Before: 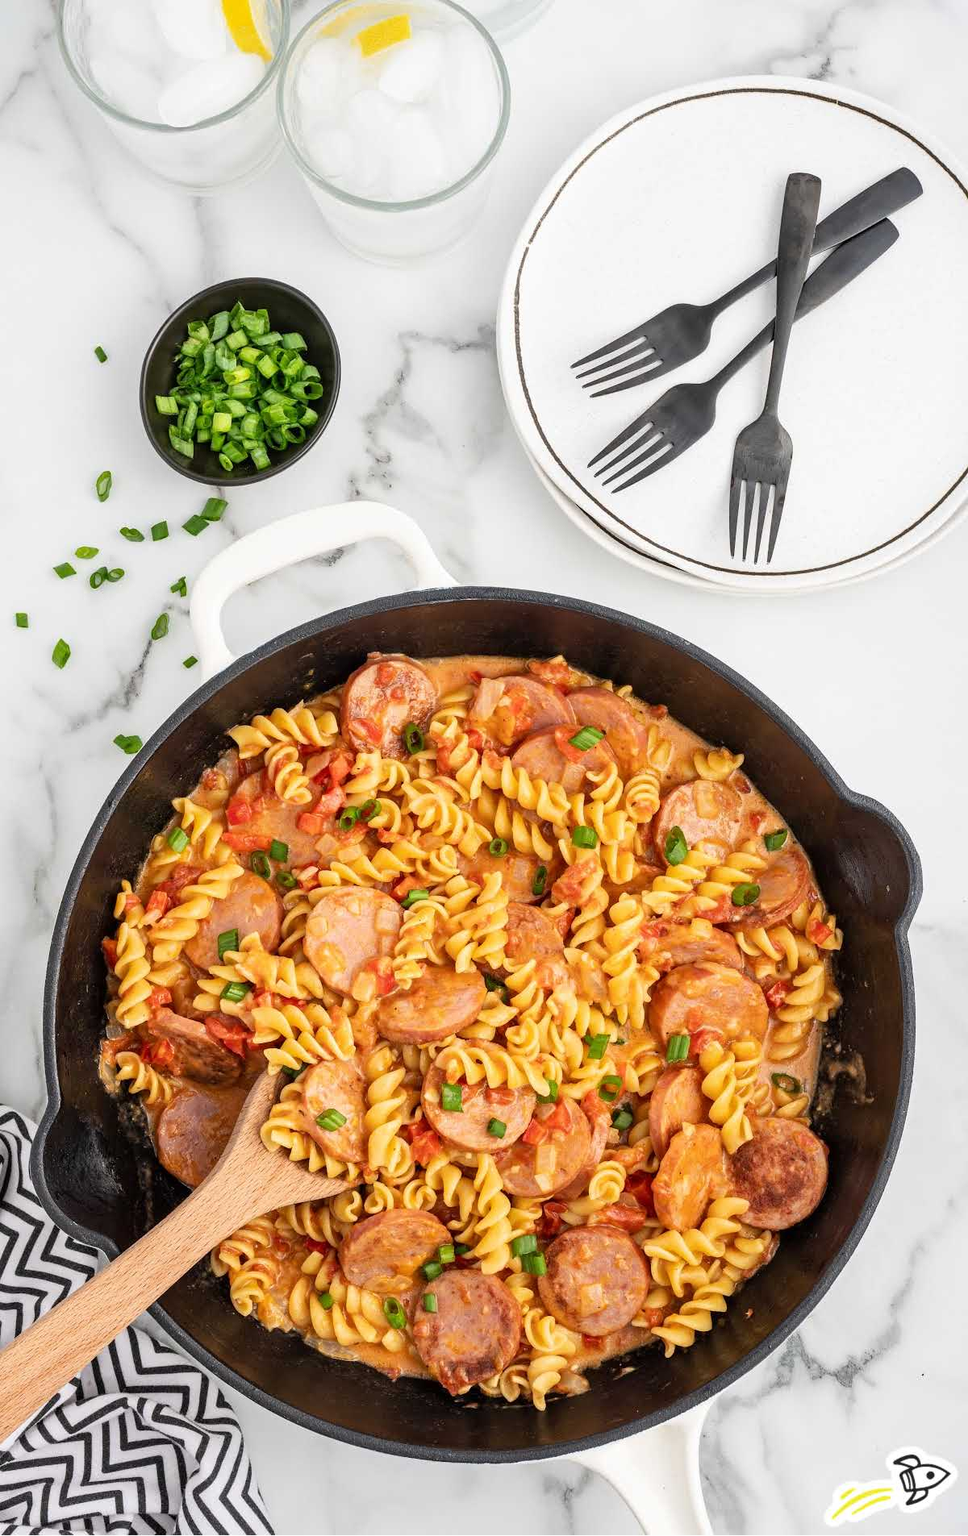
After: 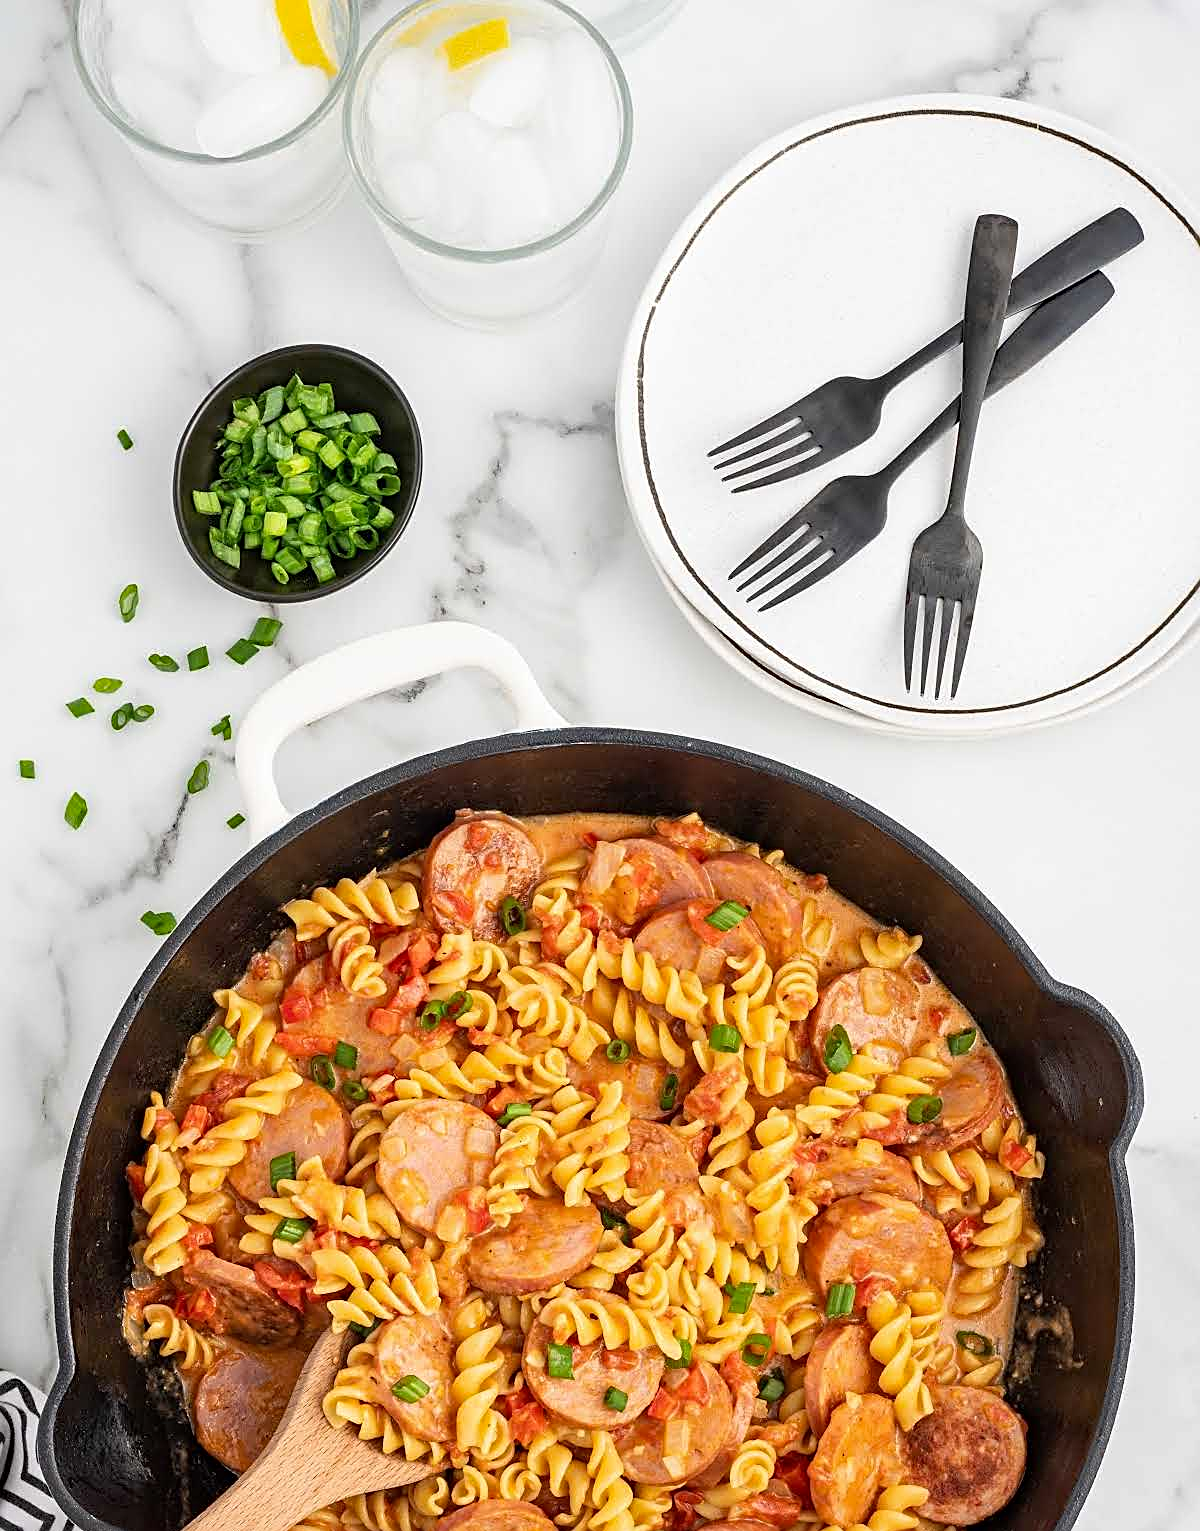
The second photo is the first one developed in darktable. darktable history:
crop: bottom 19.624%
sharpen: on, module defaults
haze removal: adaptive false
shadows and highlights: radius 333.61, shadows 64.87, highlights 5.26, compress 87.25%, soften with gaussian
